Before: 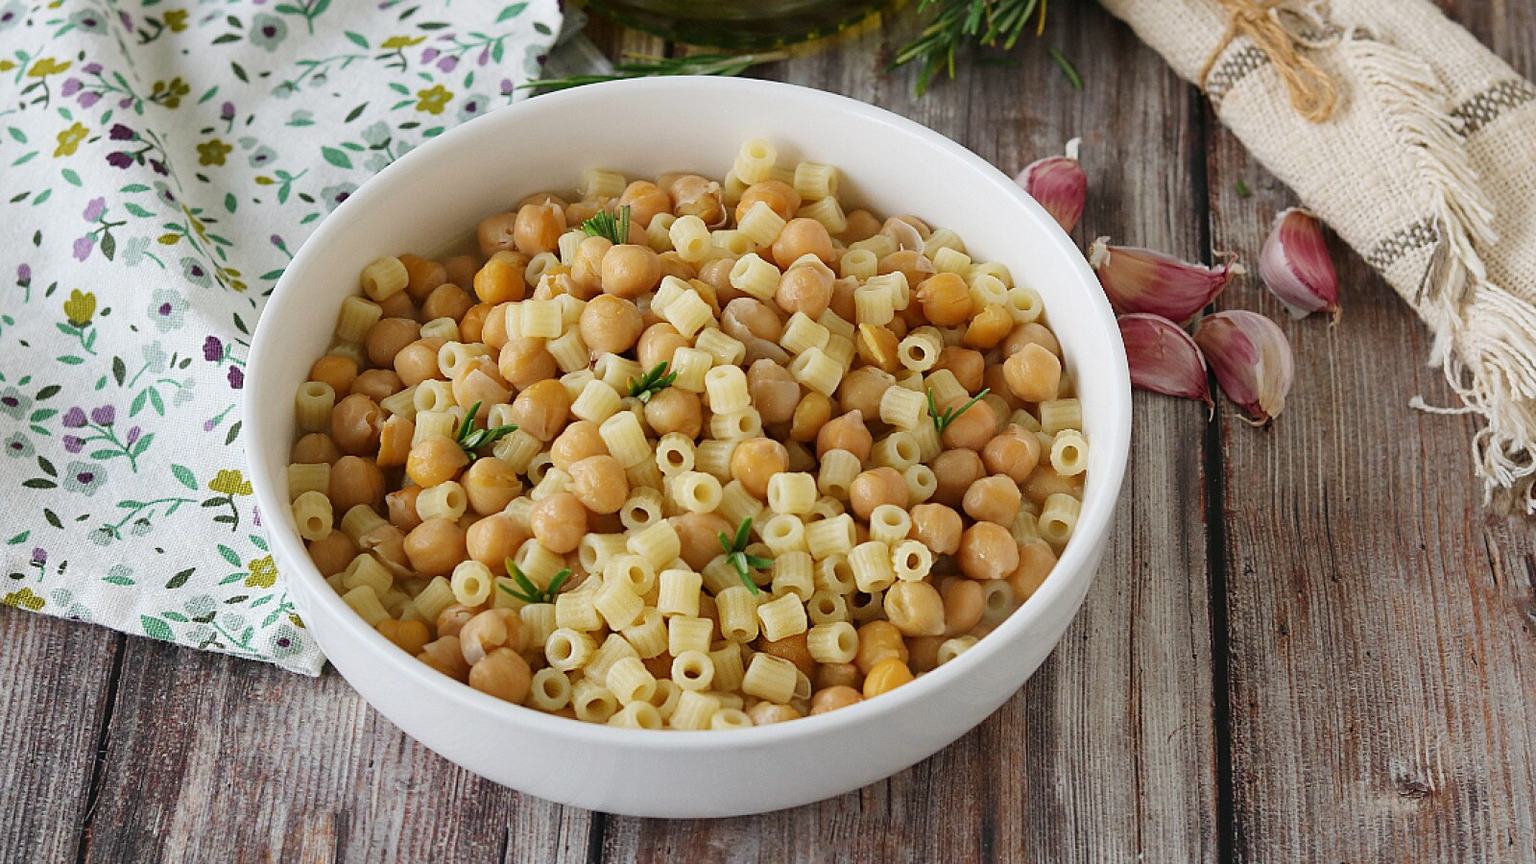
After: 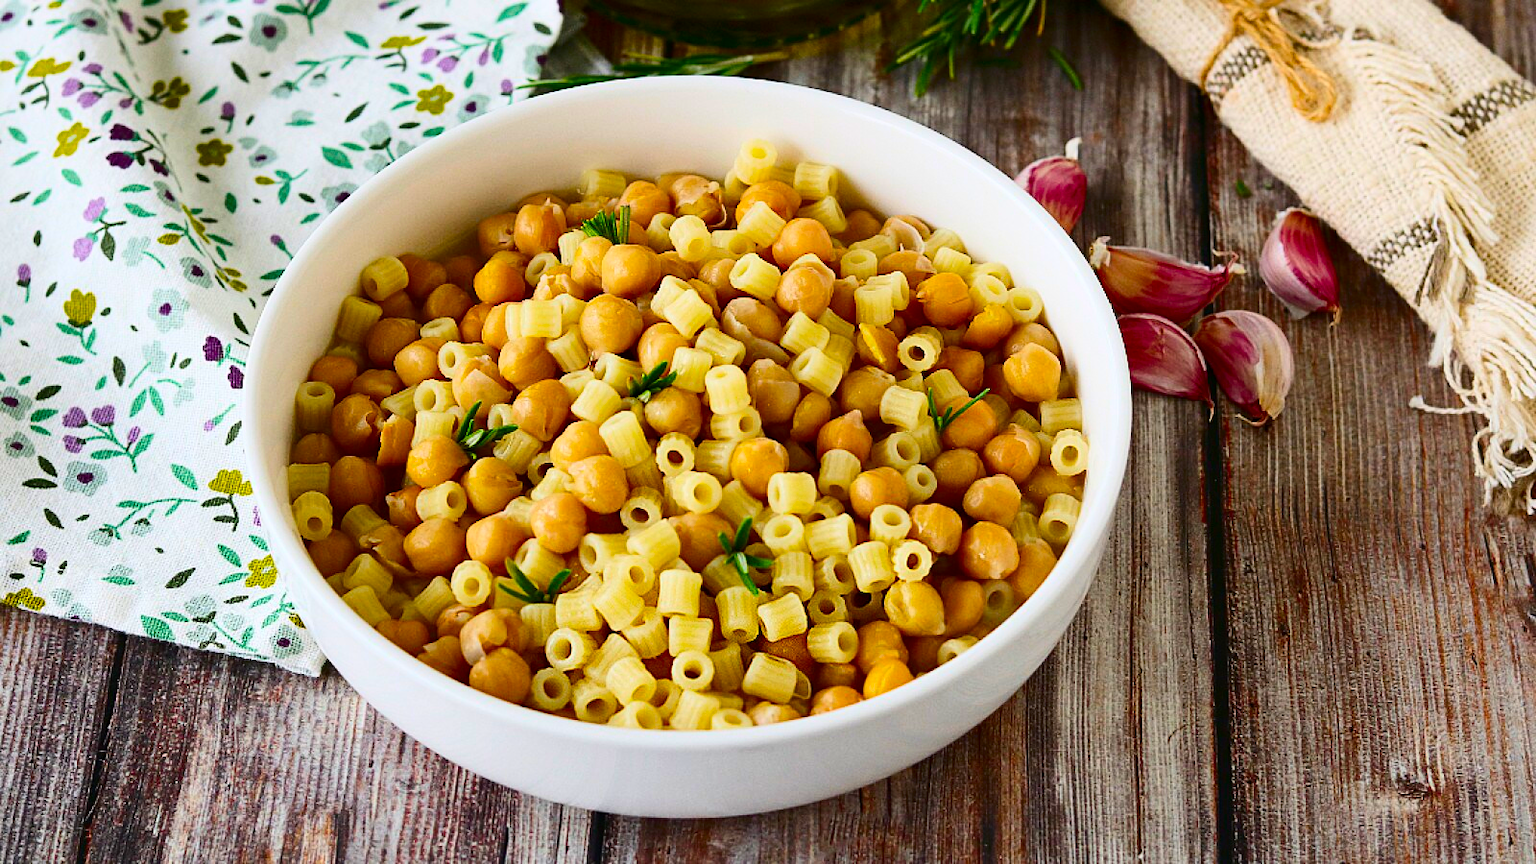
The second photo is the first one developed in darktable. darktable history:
contrast brightness saturation: contrast 0.28
color correction: saturation 1.34
color balance rgb: perceptual saturation grading › global saturation 25%, global vibrance 20%
